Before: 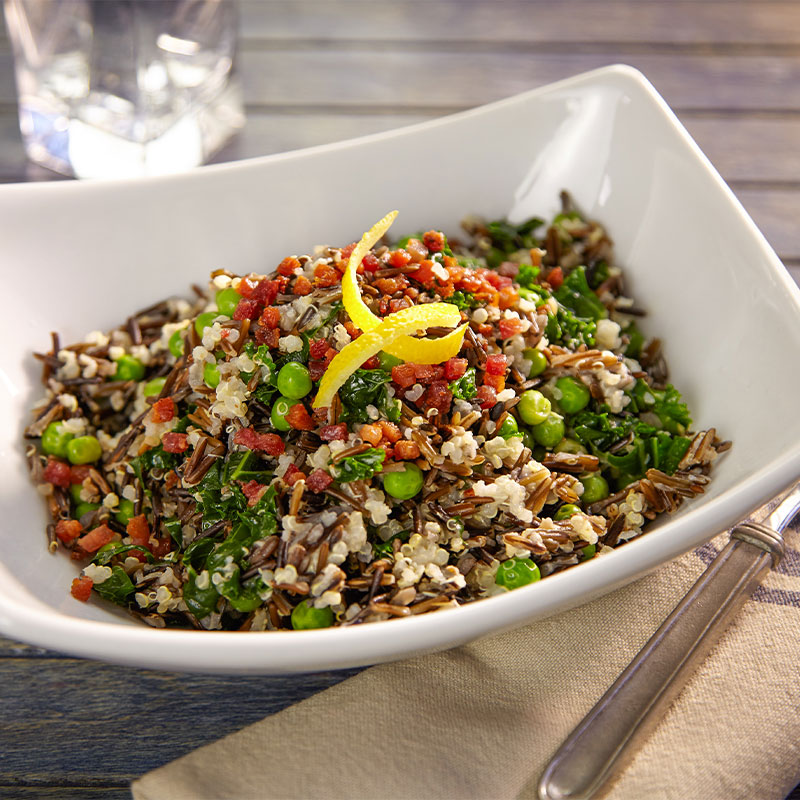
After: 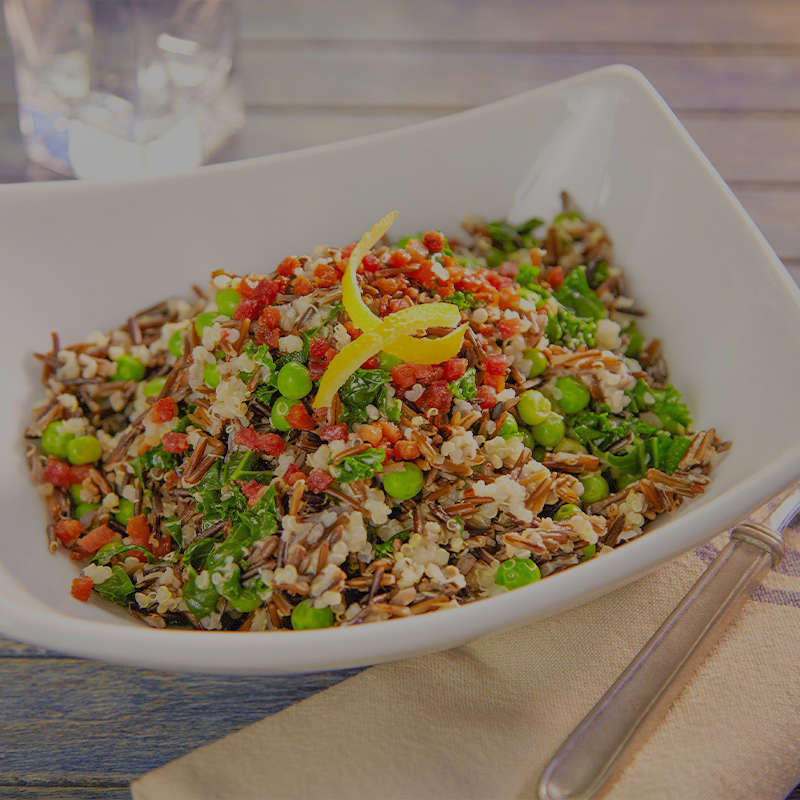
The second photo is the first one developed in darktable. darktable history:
filmic rgb: black relative exposure -13.87 EV, white relative exposure 7.94 EV, threshold 2.98 EV, hardness 3.73, latitude 49.26%, contrast 0.516, add noise in highlights 0.001, color science v3 (2019), use custom middle-gray values true, contrast in highlights soft, enable highlight reconstruction true
shadows and highlights: highlights color adjustment 0.746%, low approximation 0.01, soften with gaussian
